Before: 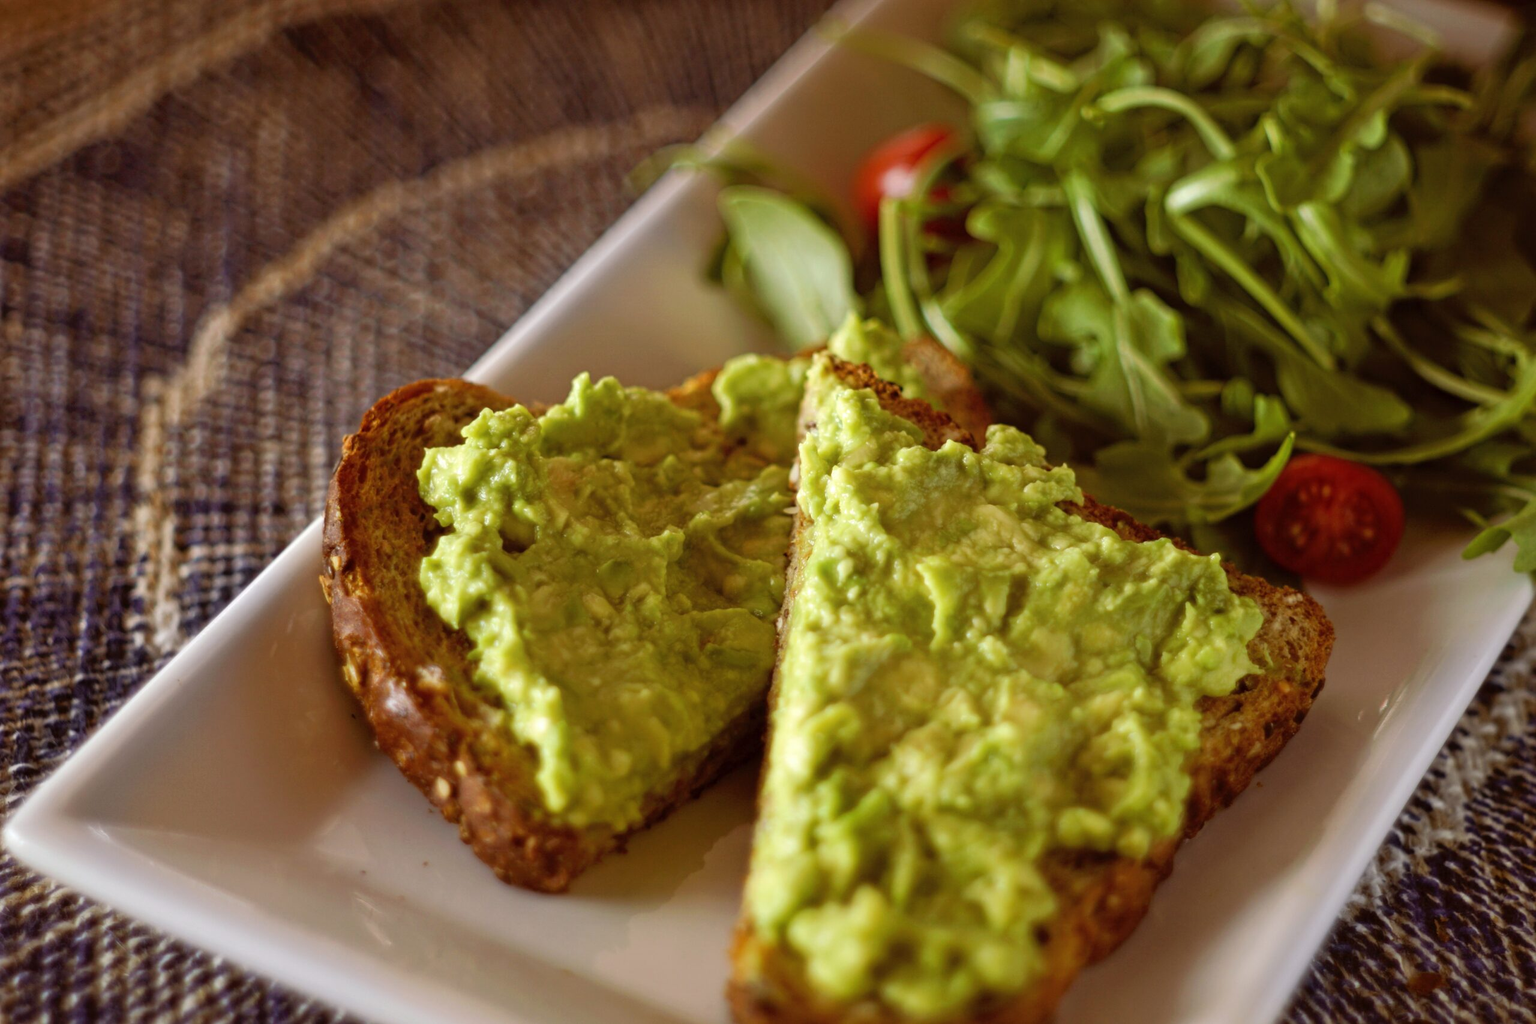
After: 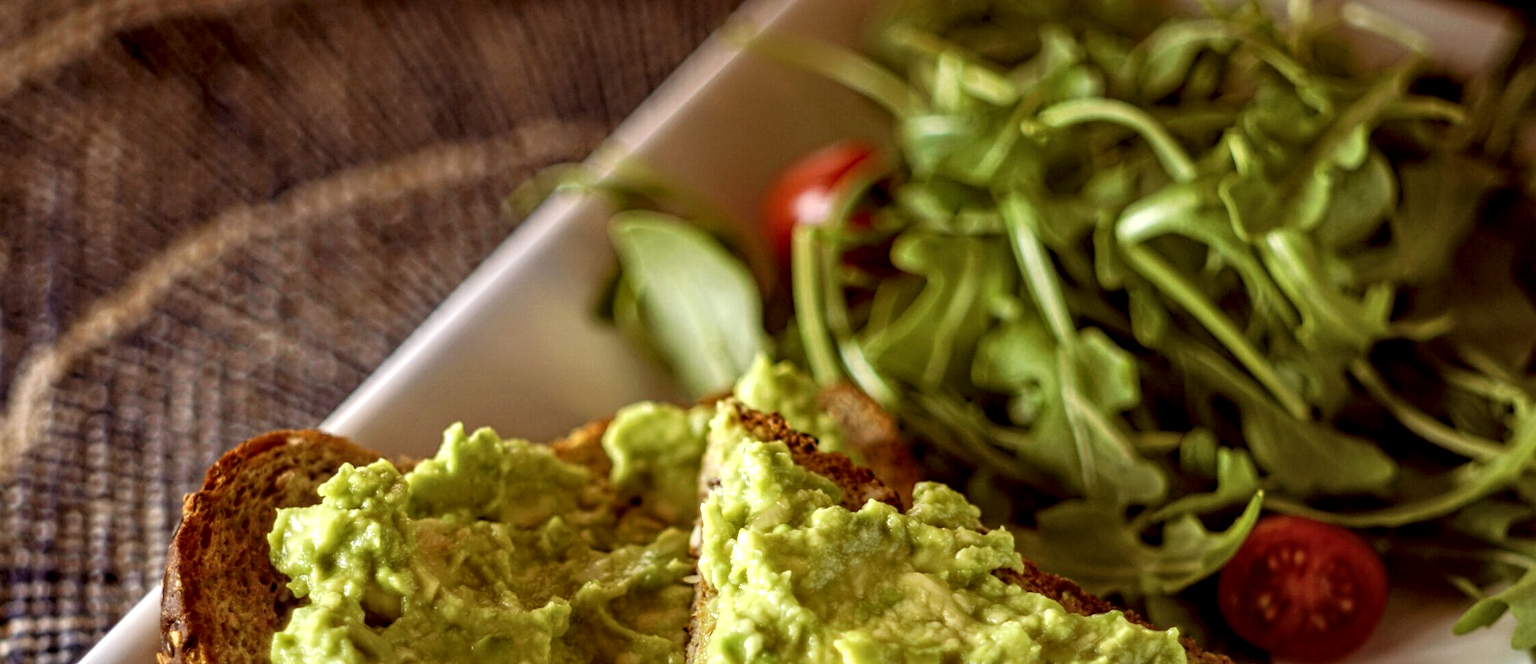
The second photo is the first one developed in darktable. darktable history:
crop and rotate: left 11.812%, bottom 42.776%
sharpen: amount 0.2
local contrast: detail 154%
